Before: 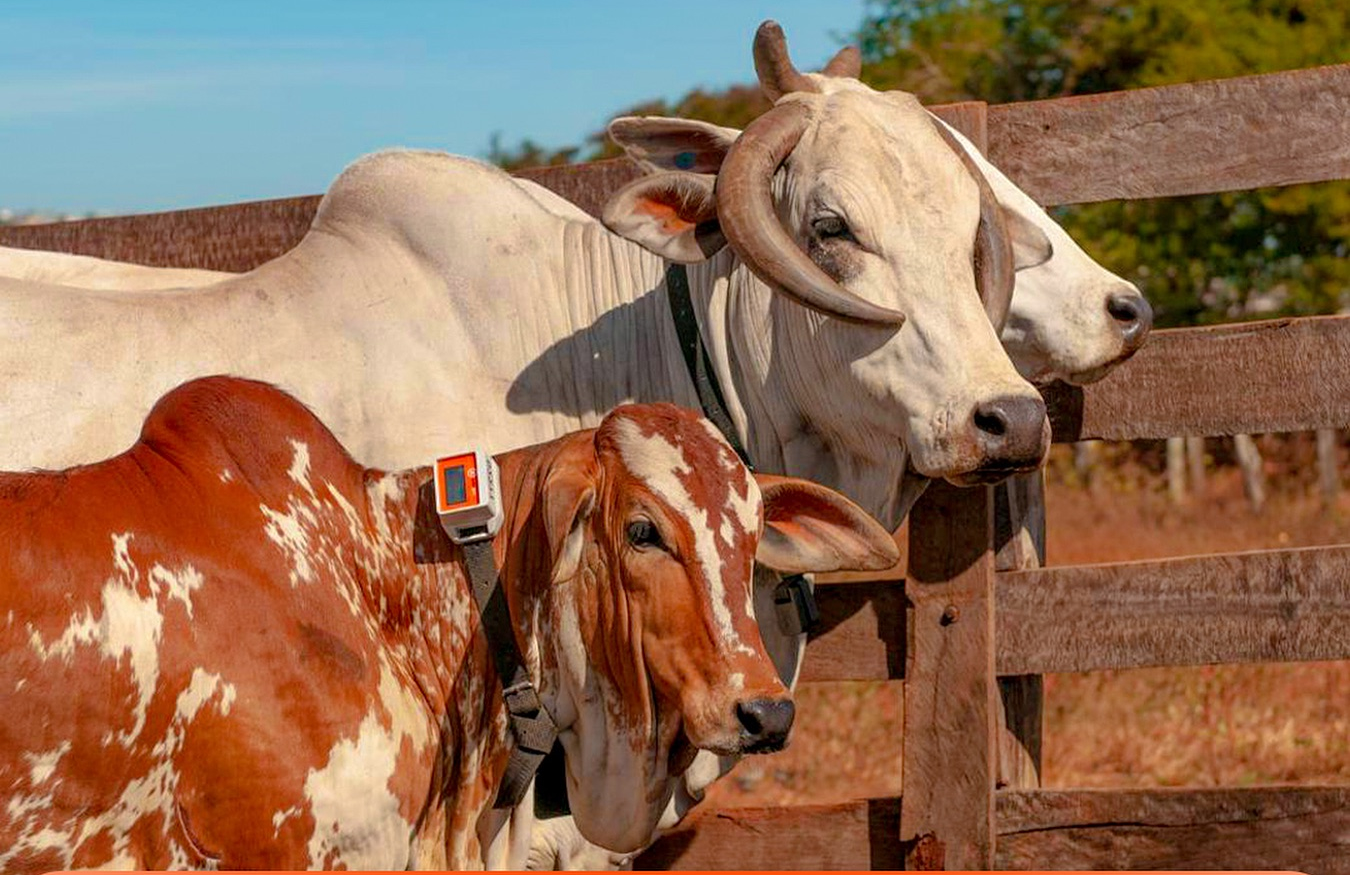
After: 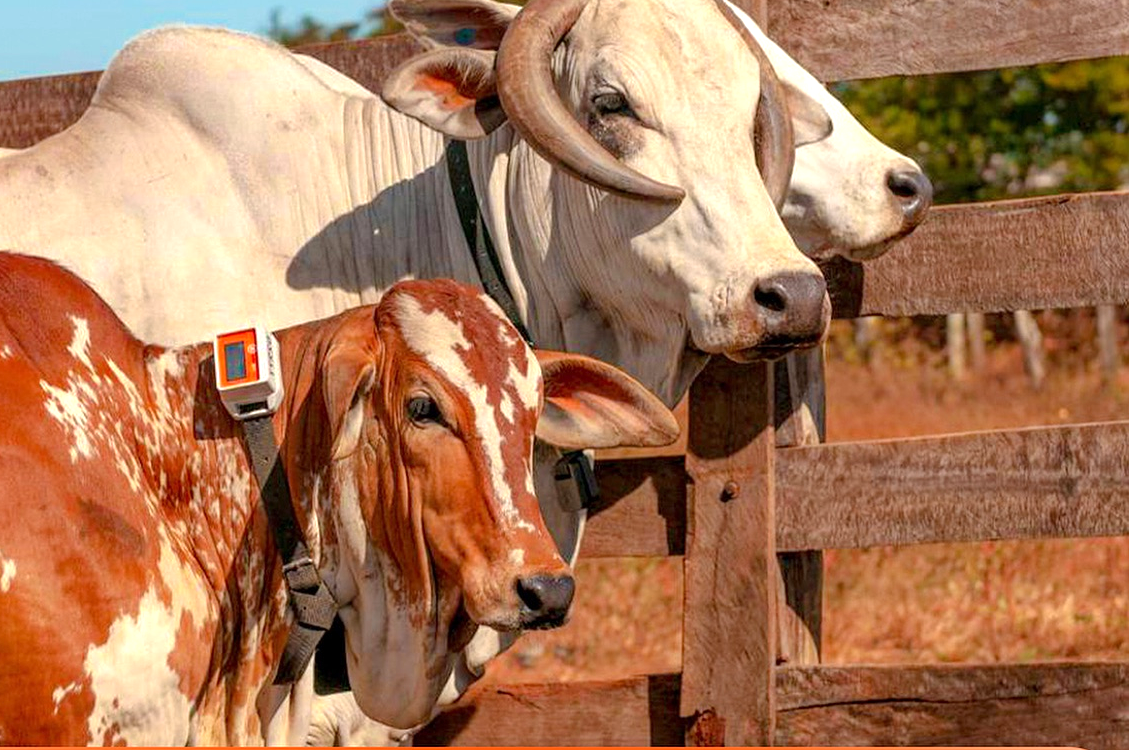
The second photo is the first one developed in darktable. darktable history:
crop: left 16.315%, top 14.246%
exposure: exposure 0.496 EV, compensate highlight preservation false
